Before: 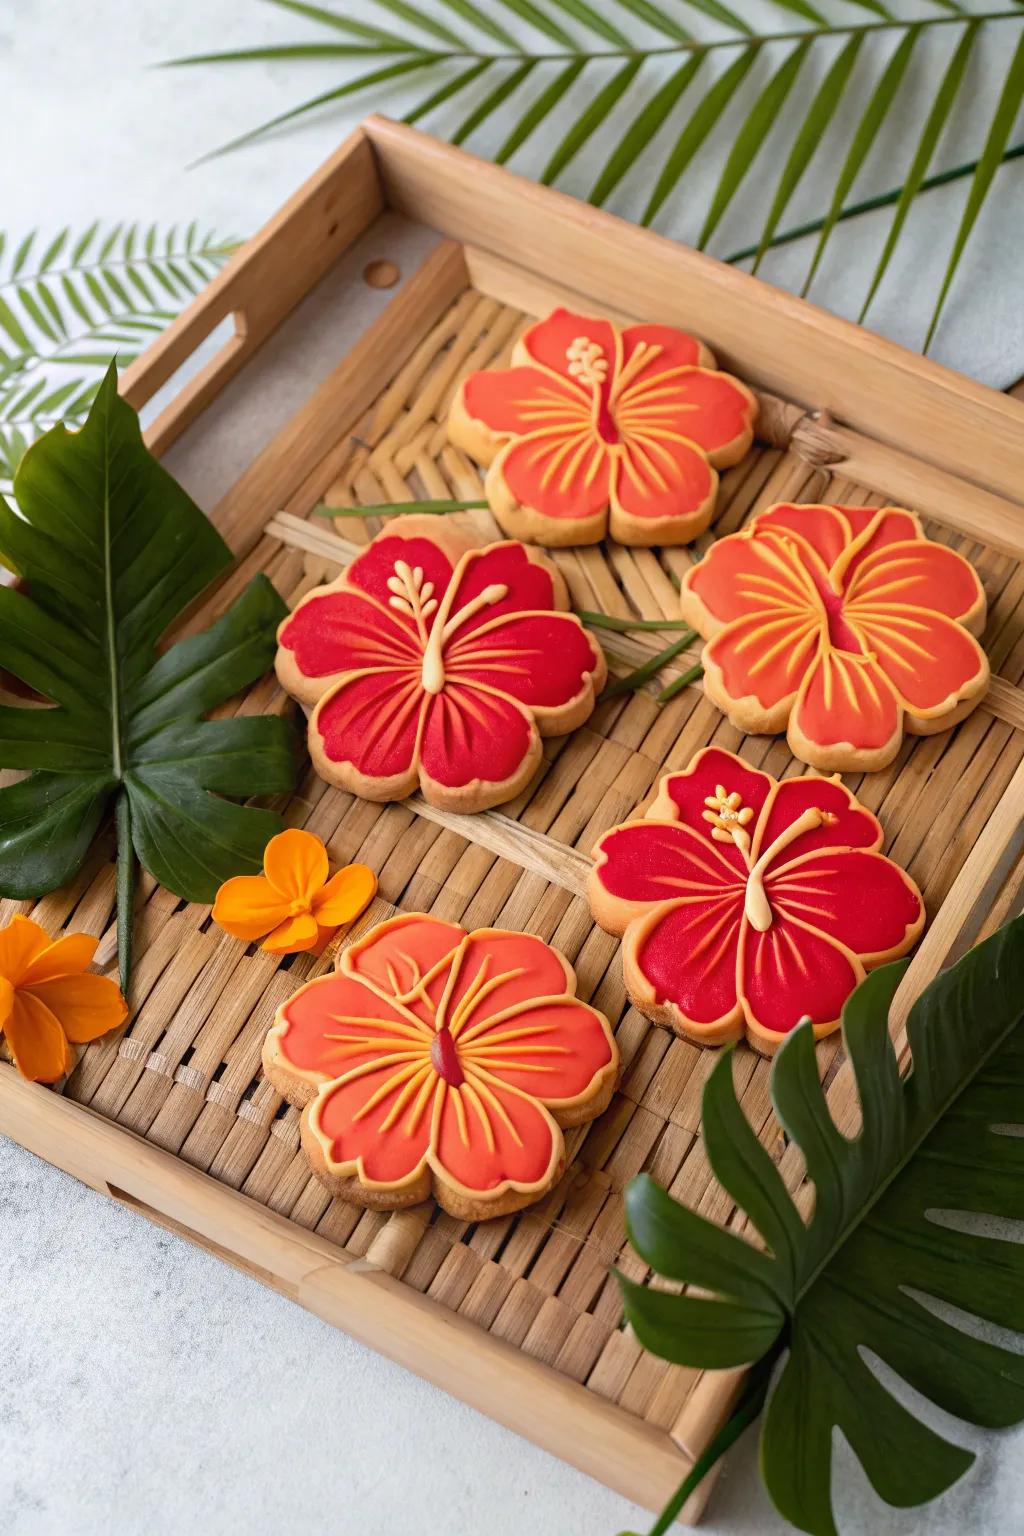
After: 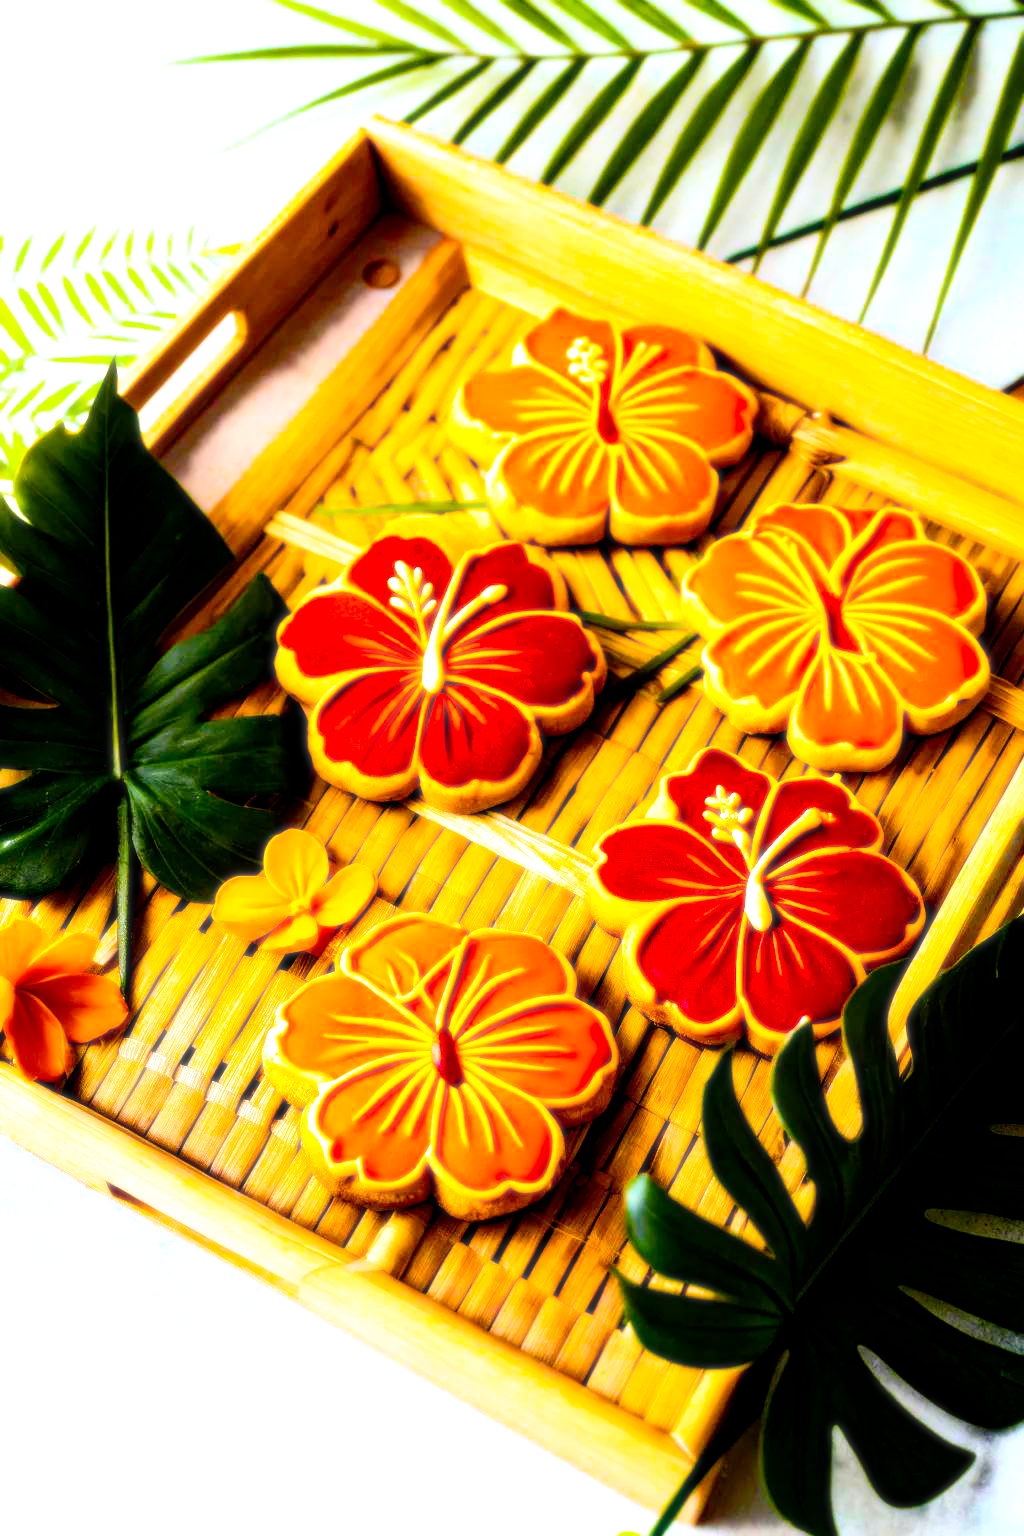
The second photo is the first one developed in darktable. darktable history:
exposure: exposure 0.2 EV, compensate highlight preservation false
bloom: size 0%, threshold 54.82%, strength 8.31%
color balance rgb: linear chroma grading › global chroma 9%, perceptual saturation grading › global saturation 36%, perceptual saturation grading › shadows 35%, perceptual brilliance grading › global brilliance 15%, perceptual brilliance grading › shadows -35%, global vibrance 15%
filmic rgb: black relative exposure -6.3 EV, white relative exposure 2.8 EV, threshold 3 EV, target black luminance 0%, hardness 4.6, latitude 67.35%, contrast 1.292, shadows ↔ highlights balance -3.5%, preserve chrominance no, color science v4 (2020), contrast in shadows soft, enable highlight reconstruction true
color balance: lift [1, 1.001, 0.999, 1.001], gamma [1, 1.004, 1.007, 0.993], gain [1, 0.991, 0.987, 1.013], contrast 10%, output saturation 120%
